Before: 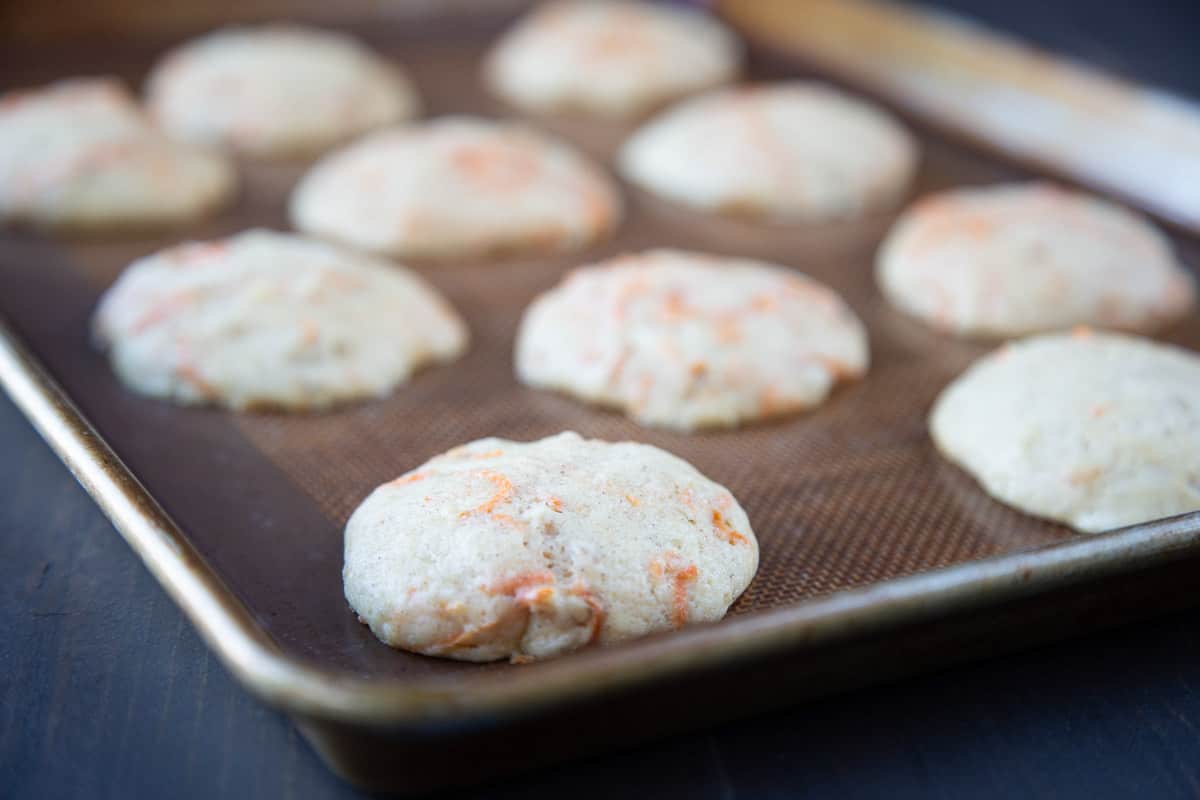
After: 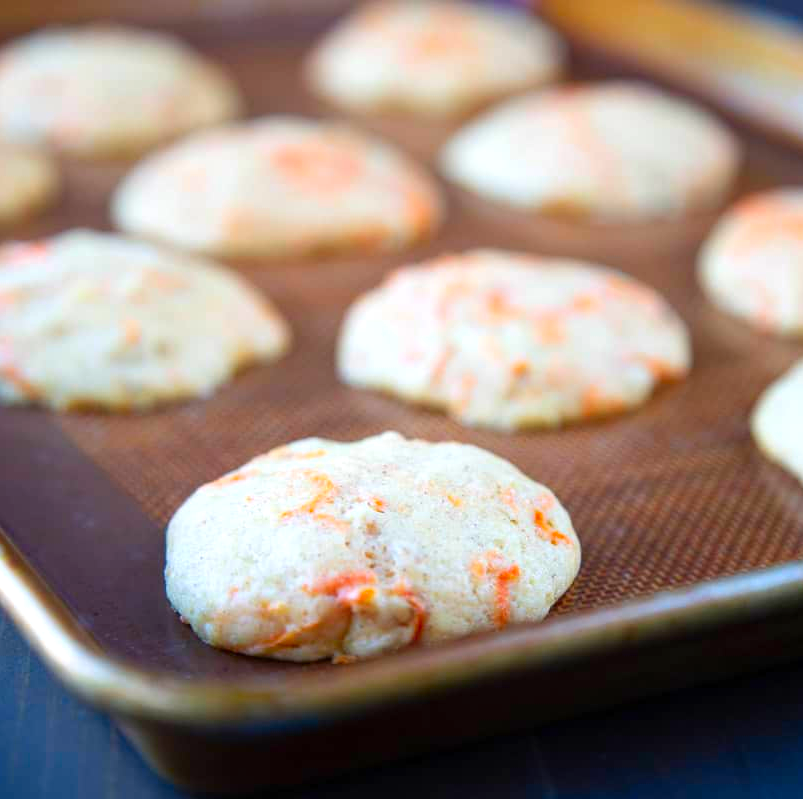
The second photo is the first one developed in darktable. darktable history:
crop and rotate: left 14.847%, right 18.235%
exposure: exposure 0.255 EV, compensate highlight preservation false
color correction: highlights b* 0, saturation 1.81
